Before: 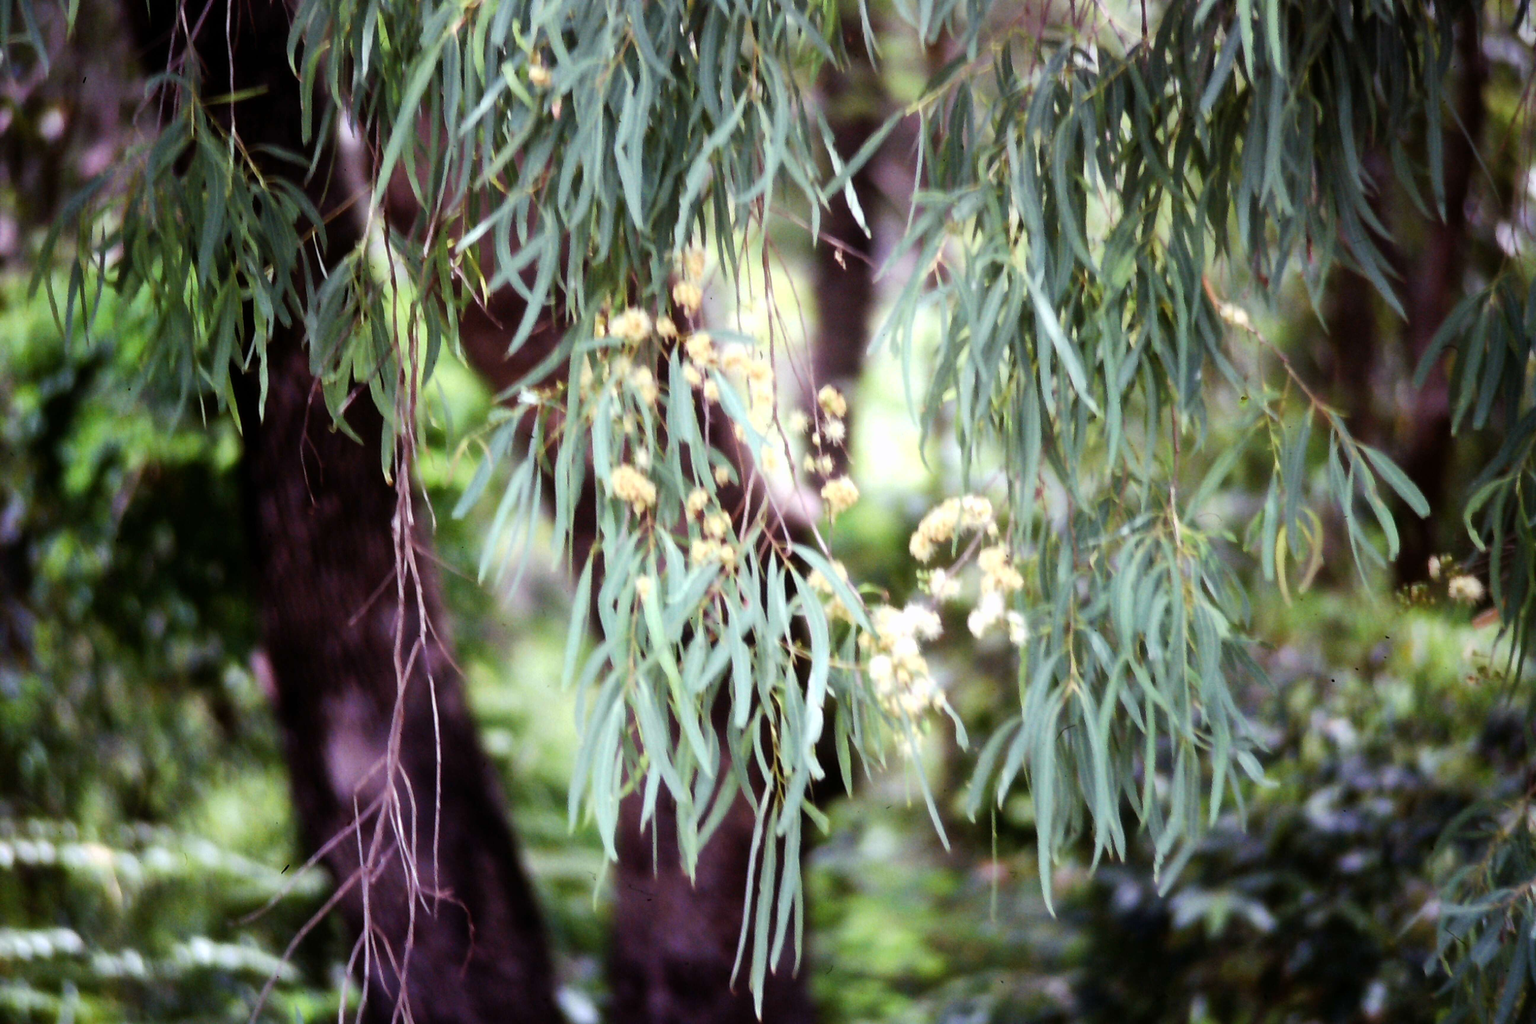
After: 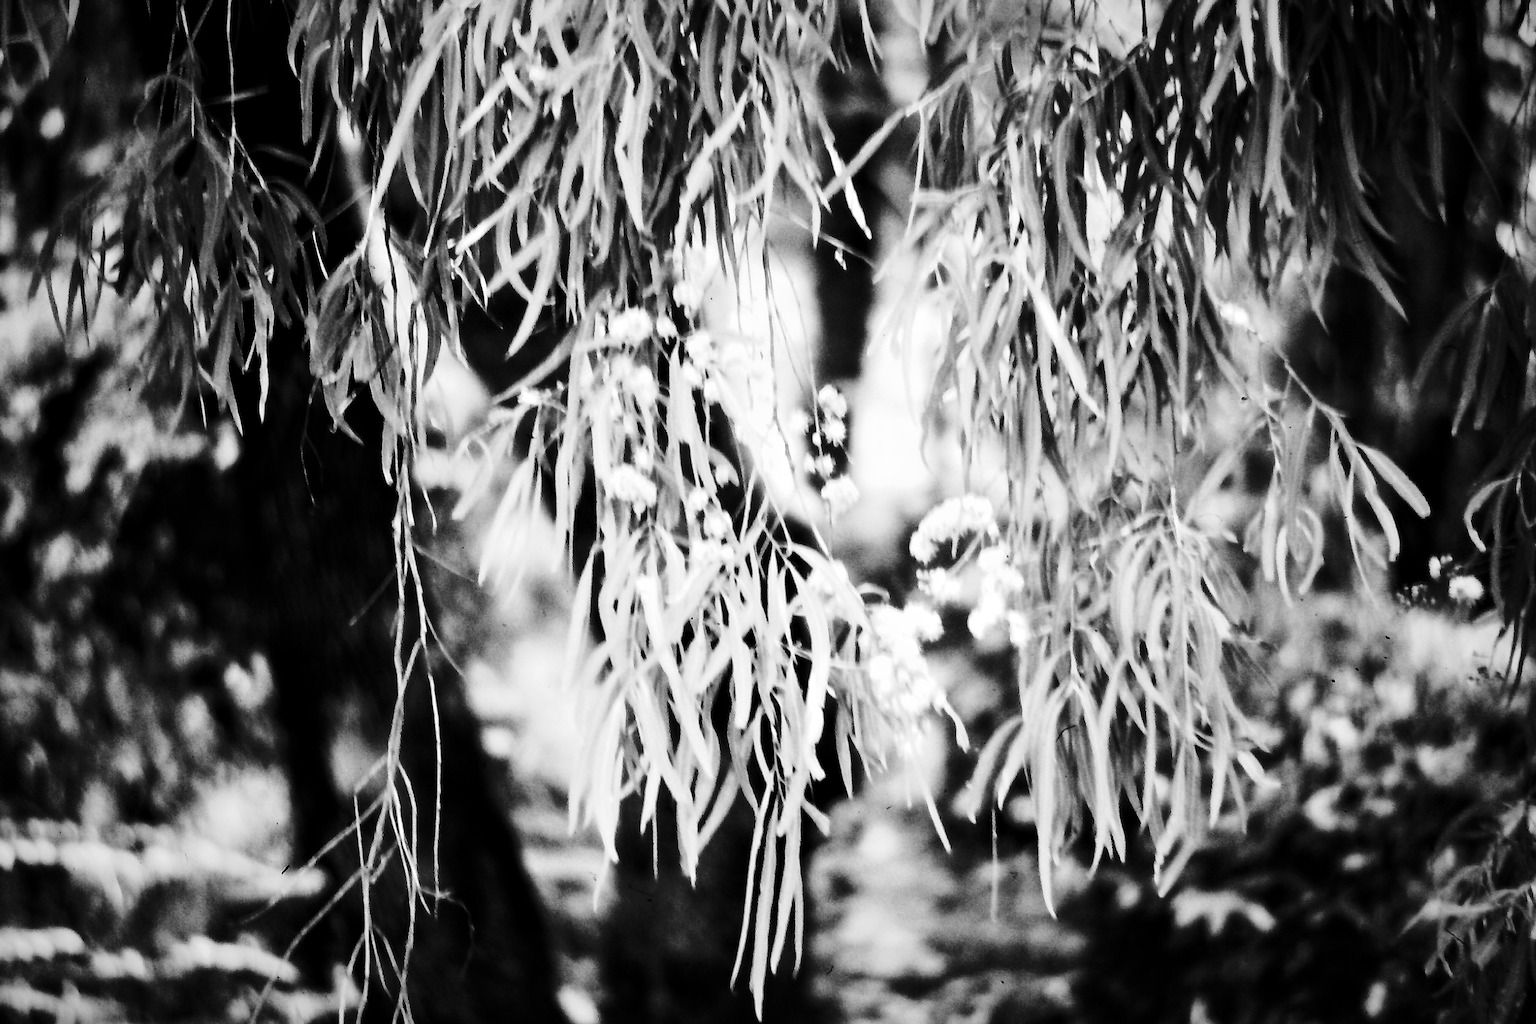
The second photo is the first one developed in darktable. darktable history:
contrast equalizer: y [[0.524, 0.538, 0.547, 0.548, 0.538, 0.524], [0.5 ×6], [0.5 ×6], [0 ×6], [0 ×6]]
sharpen: radius 1.4, amount 1.25, threshold 0.7
monochrome: on, module defaults
color correction: highlights a* 10.12, highlights b* 39.04, shadows a* 14.62, shadows b* 3.37
vignetting: fall-off radius 70%, automatic ratio true
tone curve: curves: ch0 [(0, 0) (0.179, 0.073) (0.265, 0.147) (0.463, 0.553) (0.51, 0.635) (0.716, 0.863) (1, 0.997)], color space Lab, linked channels, preserve colors none
